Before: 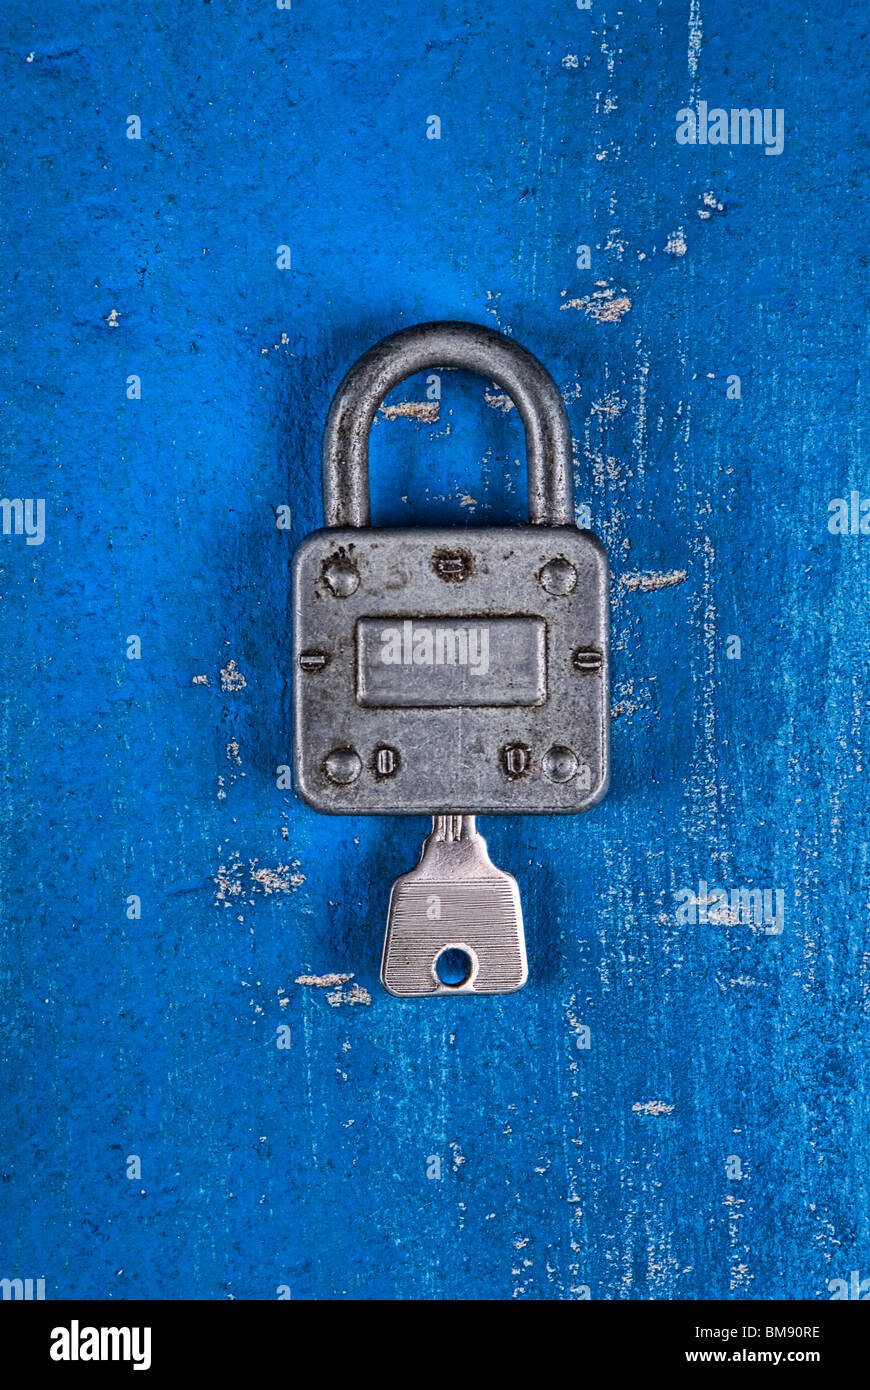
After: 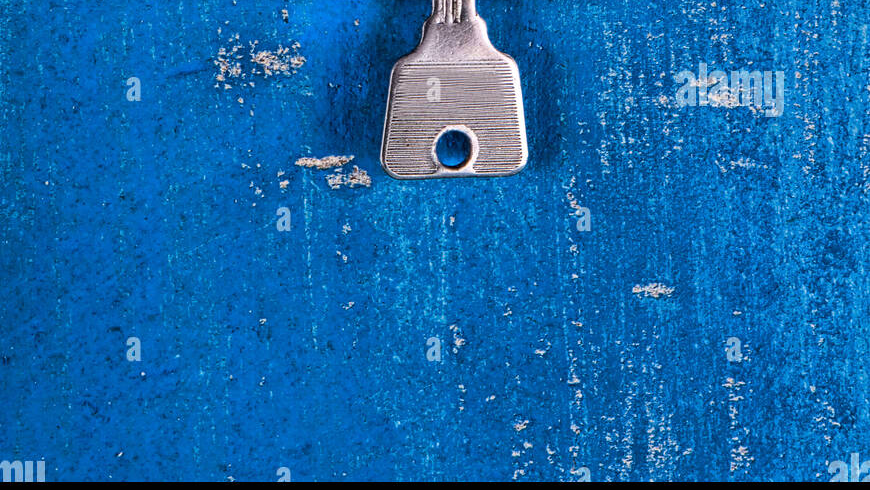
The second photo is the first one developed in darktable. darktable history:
velvia: strength 14.72%
crop and rotate: top 58.953%, bottom 5.753%
